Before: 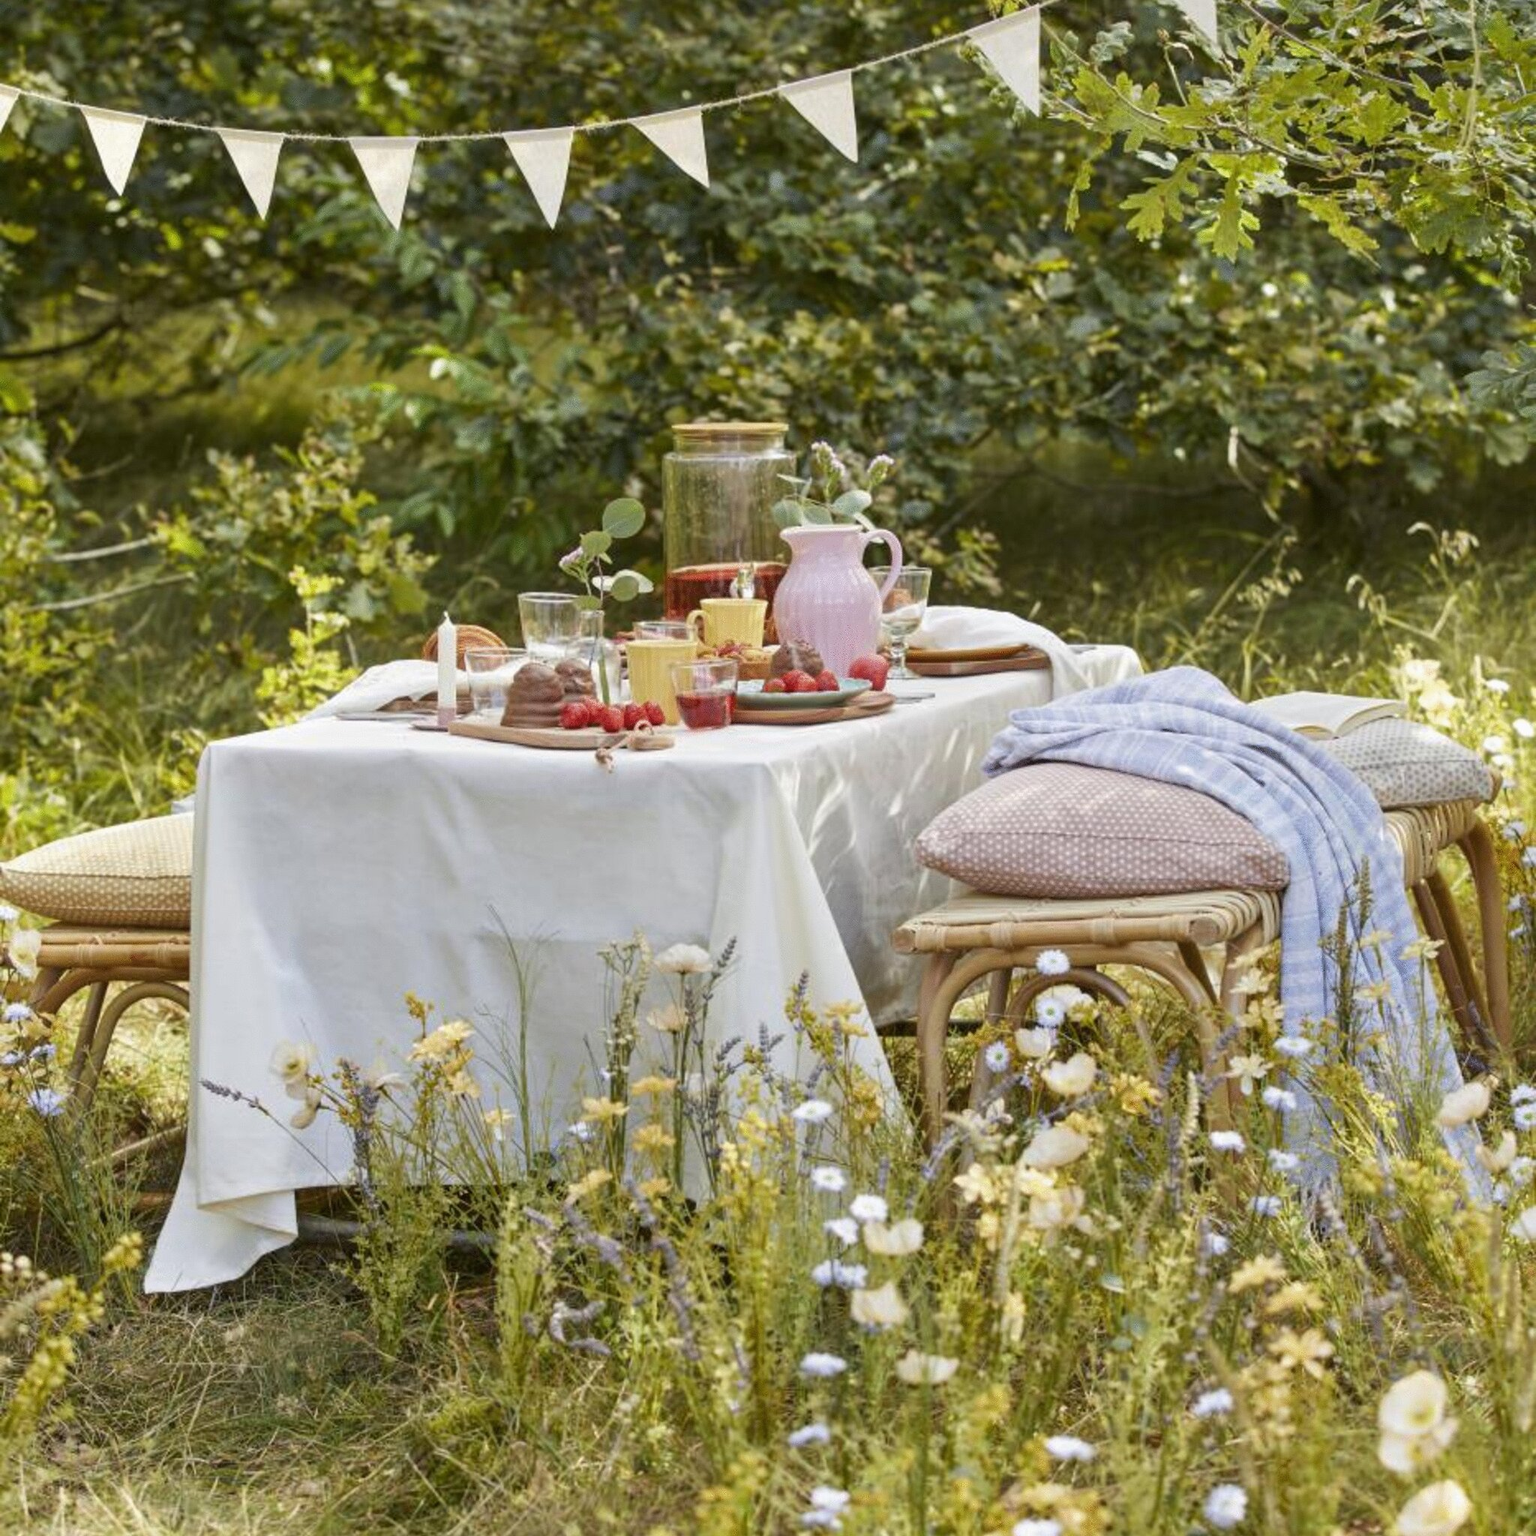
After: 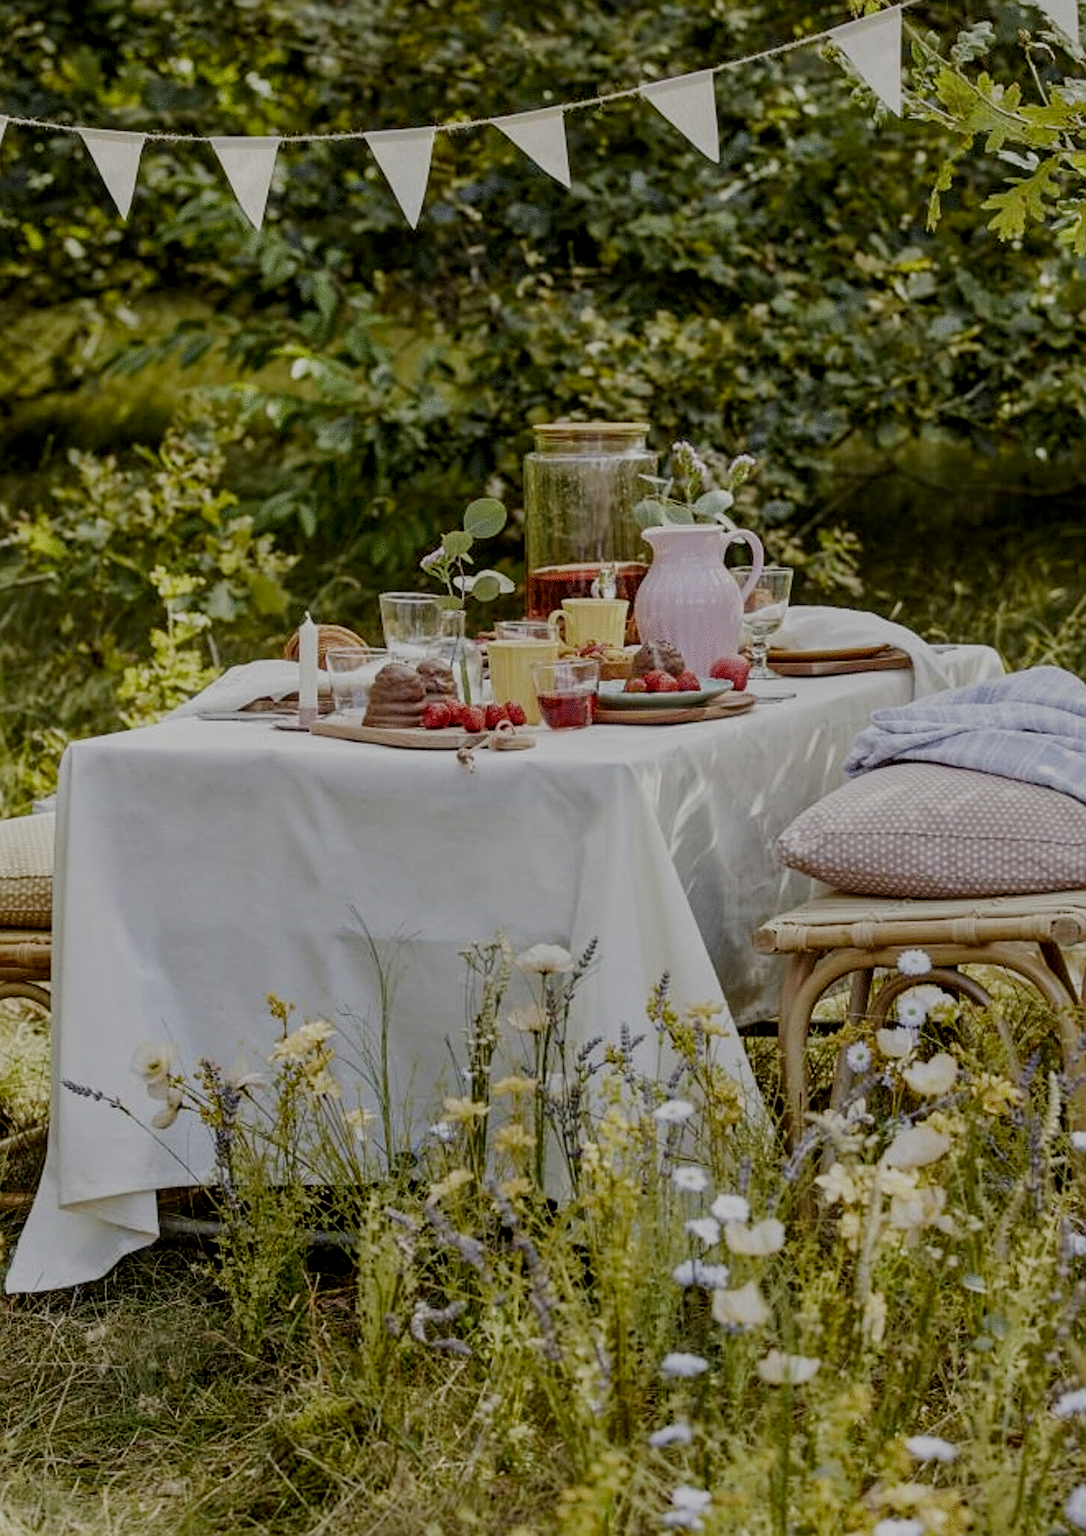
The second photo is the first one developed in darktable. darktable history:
local contrast: on, module defaults
crop and rotate: left 9.061%, right 20.142%
filmic rgb: middle gray luminance 30%, black relative exposure -9 EV, white relative exposure 7 EV, threshold 6 EV, target black luminance 0%, hardness 2.94, latitude 2.04%, contrast 0.963, highlights saturation mix 5%, shadows ↔ highlights balance 12.16%, add noise in highlights 0, preserve chrominance no, color science v3 (2019), use custom middle-gray values true, iterations of high-quality reconstruction 0, contrast in highlights soft, enable highlight reconstruction true
sharpen: on, module defaults
